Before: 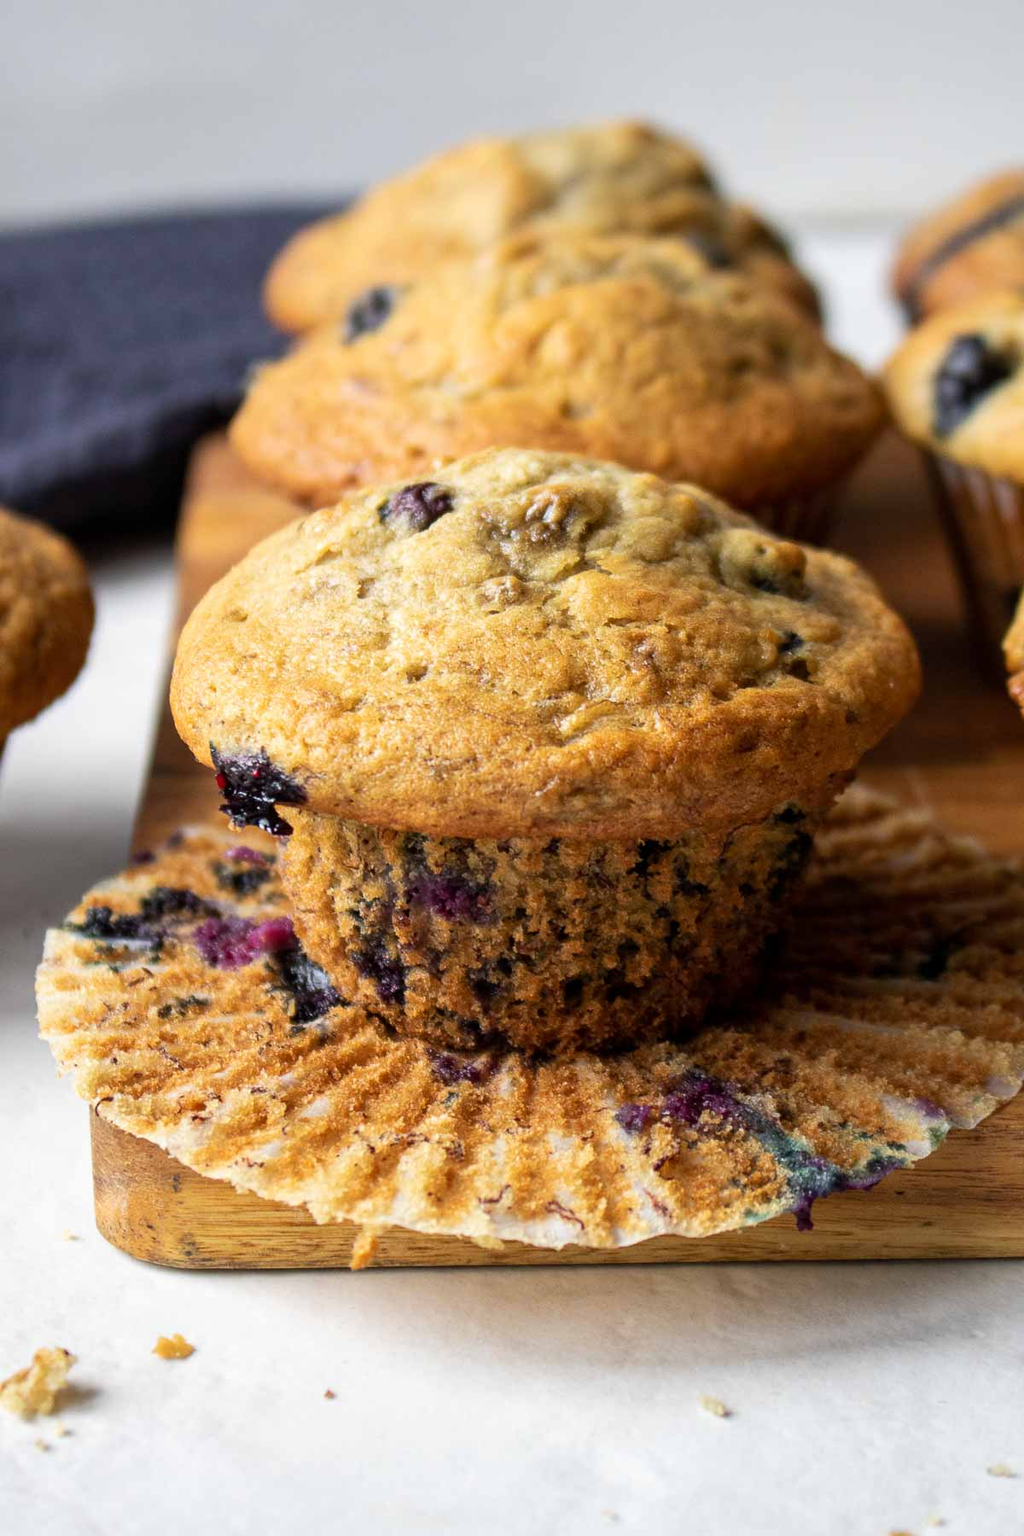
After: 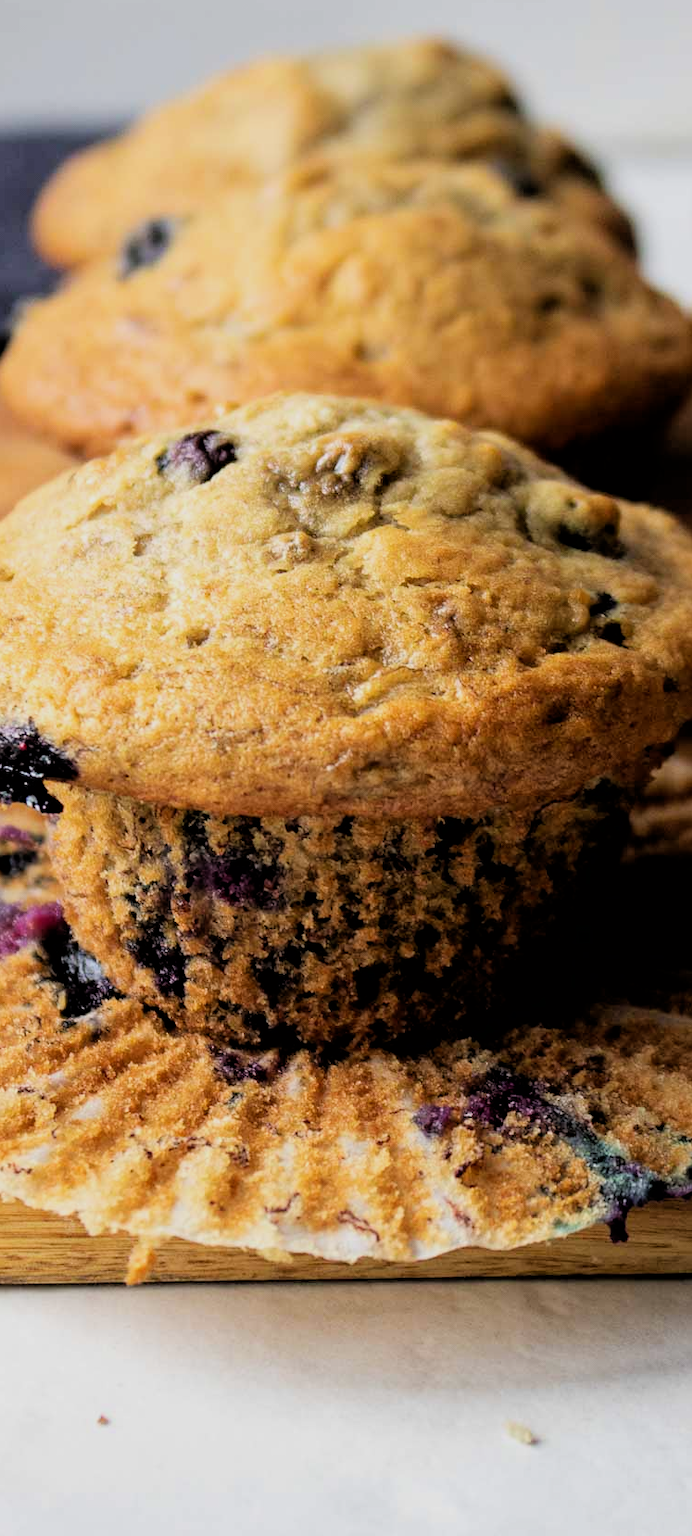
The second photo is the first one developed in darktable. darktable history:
crop and rotate: left 22.918%, top 5.629%, right 14.711%, bottom 2.247%
filmic rgb: black relative exposure -3.86 EV, white relative exposure 3.48 EV, hardness 2.63, contrast 1.103
